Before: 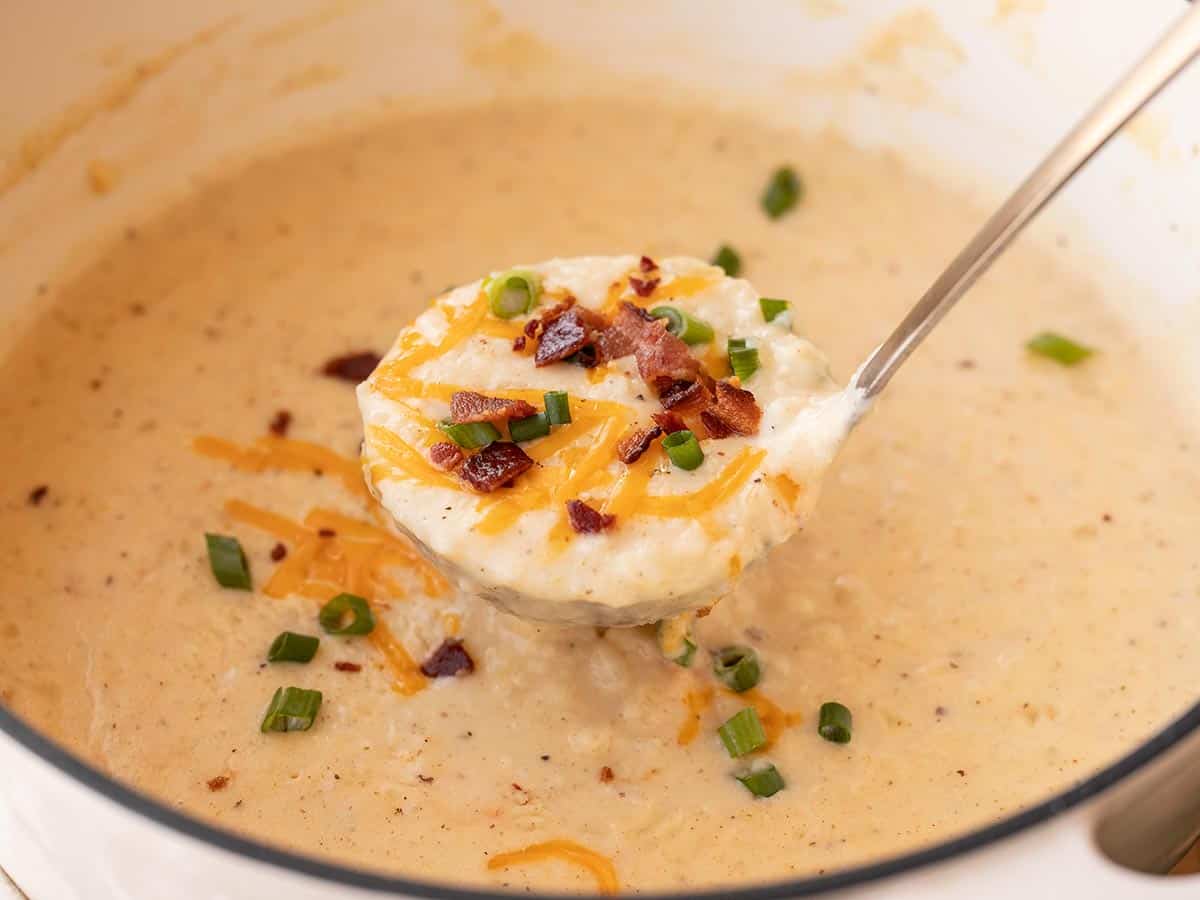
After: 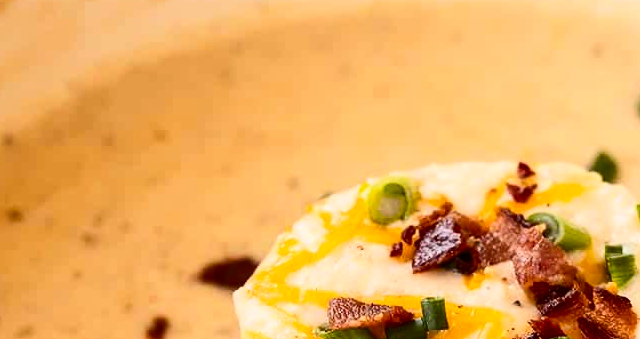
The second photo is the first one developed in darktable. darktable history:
contrast brightness saturation: contrast 0.295
crop: left 10.329%, top 10.546%, right 36.282%, bottom 51.742%
color balance rgb: shadows lift › luminance -19.599%, linear chroma grading › global chroma 14.635%, perceptual saturation grading › global saturation -0.51%, global vibrance 15.909%, saturation formula JzAzBz (2021)
